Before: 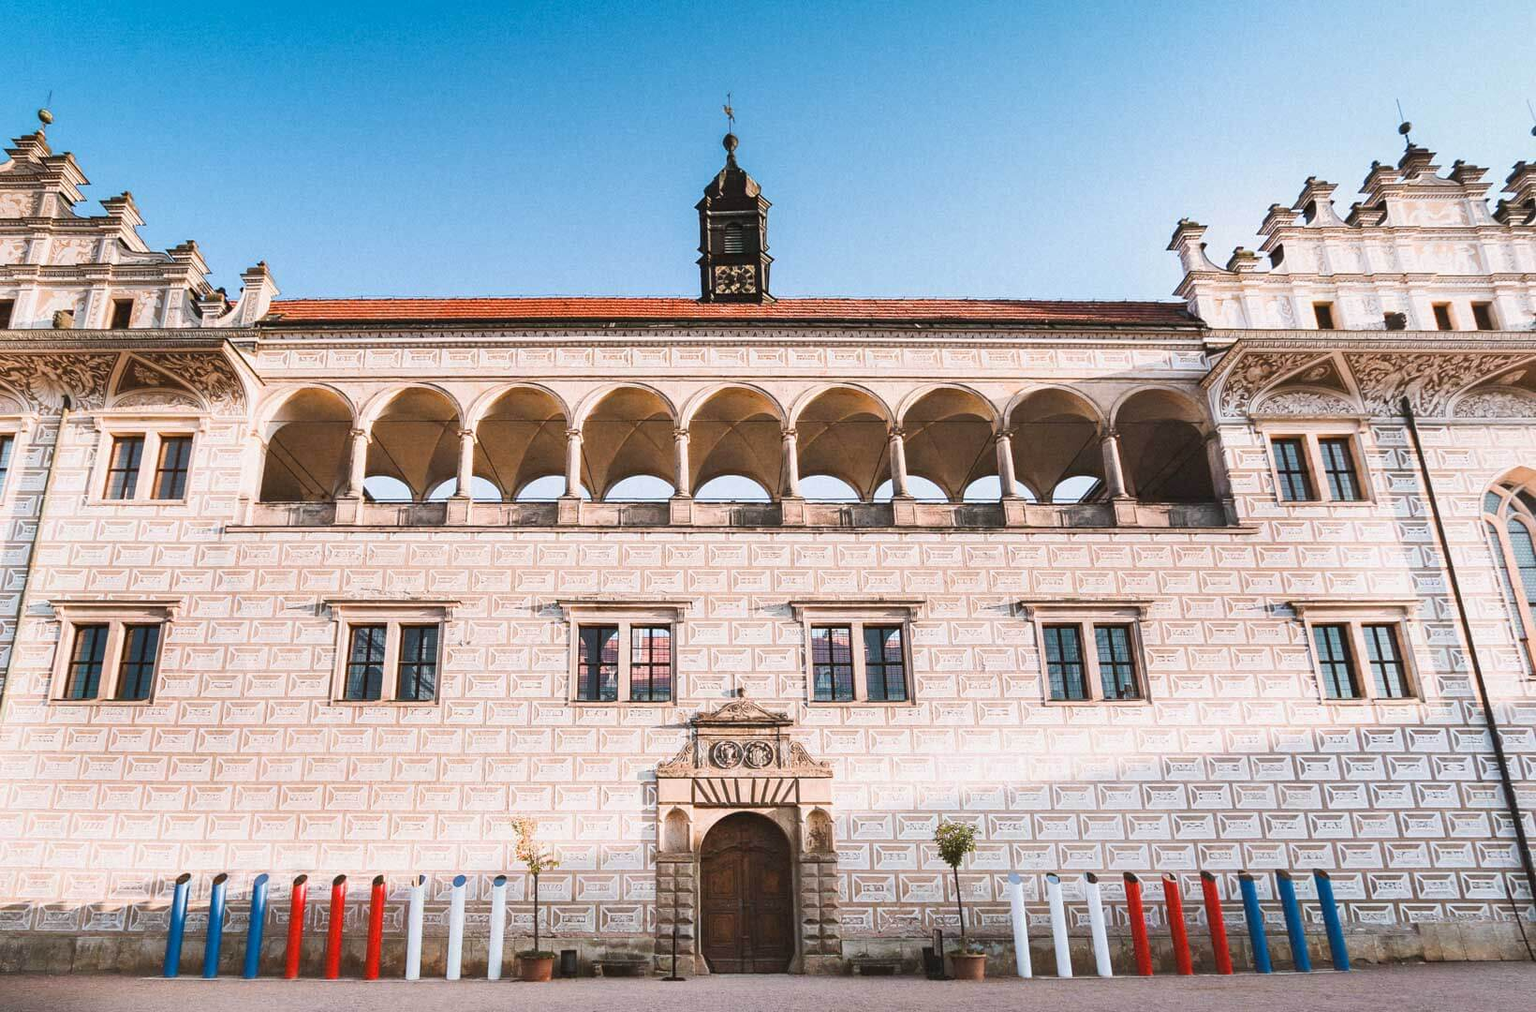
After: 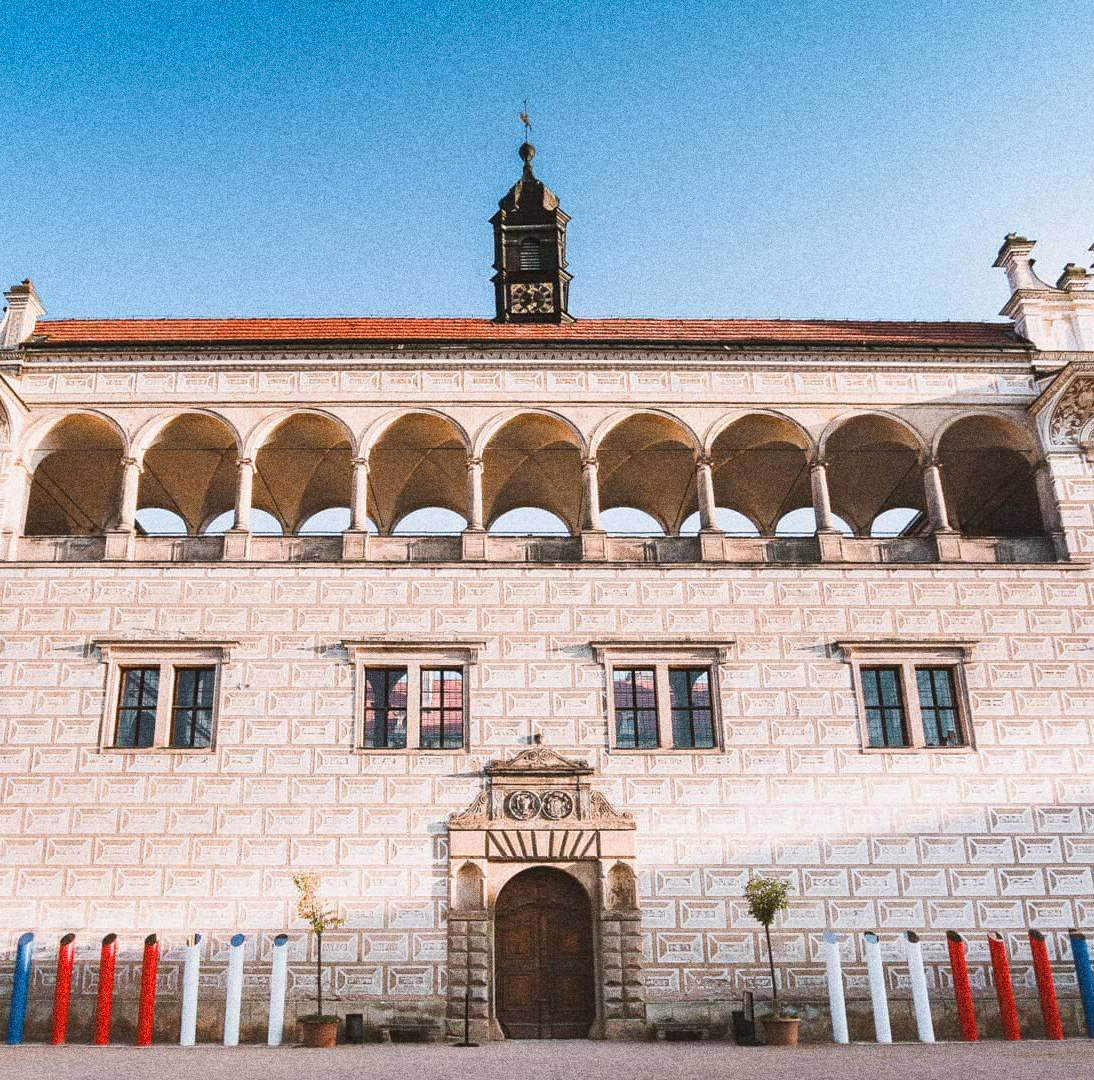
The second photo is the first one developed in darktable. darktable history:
grain: coarseness 10.62 ISO, strength 55.56%
crop and rotate: left 15.446%, right 17.836%
